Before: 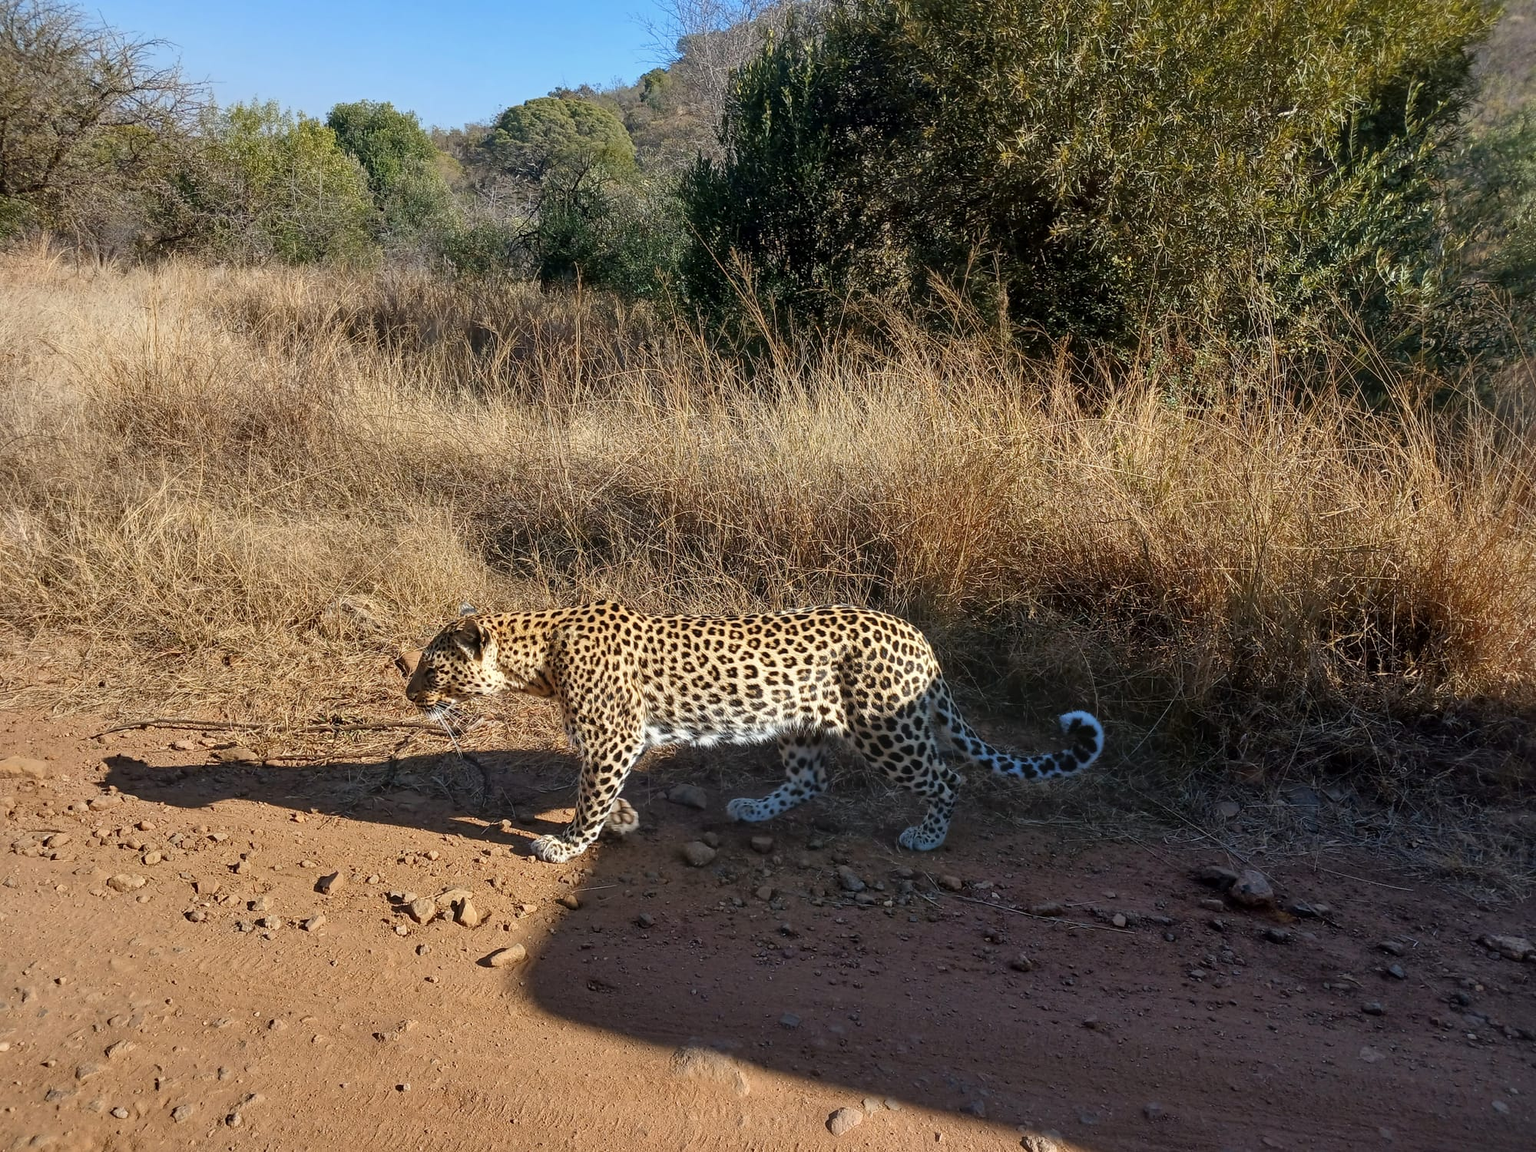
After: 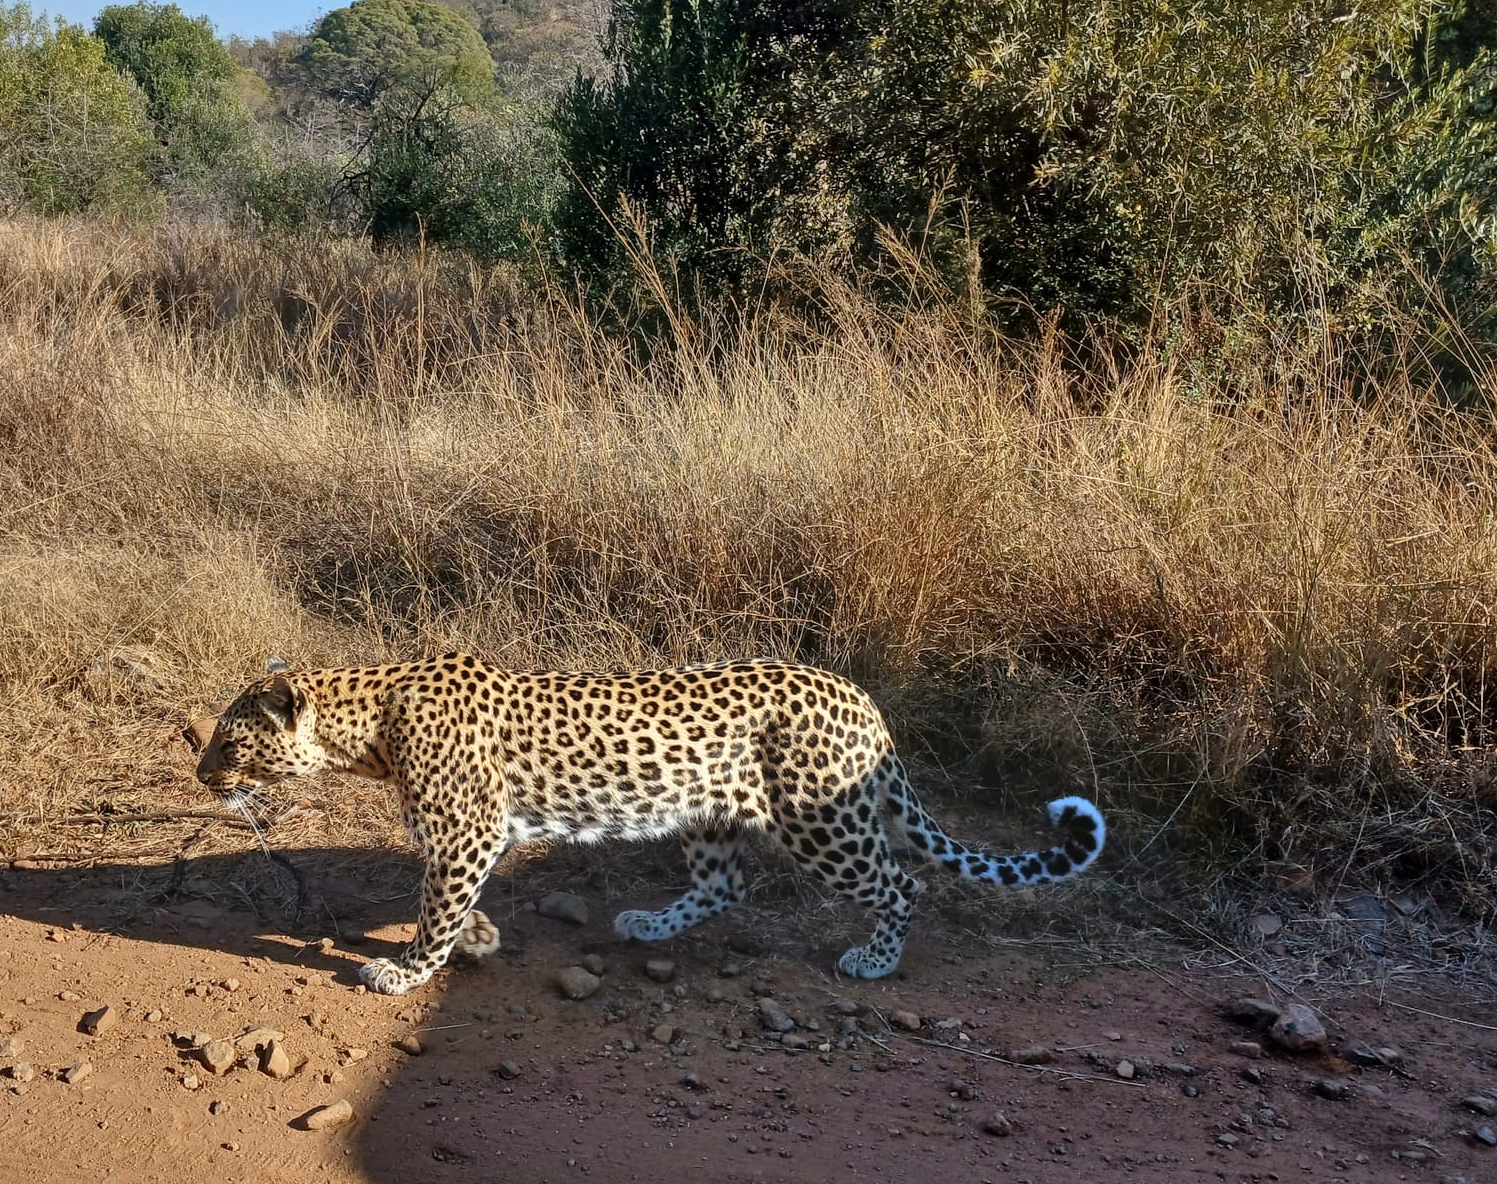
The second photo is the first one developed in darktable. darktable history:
crop: left 16.641%, top 8.62%, right 8.498%, bottom 12.411%
shadows and highlights: low approximation 0.01, soften with gaussian
